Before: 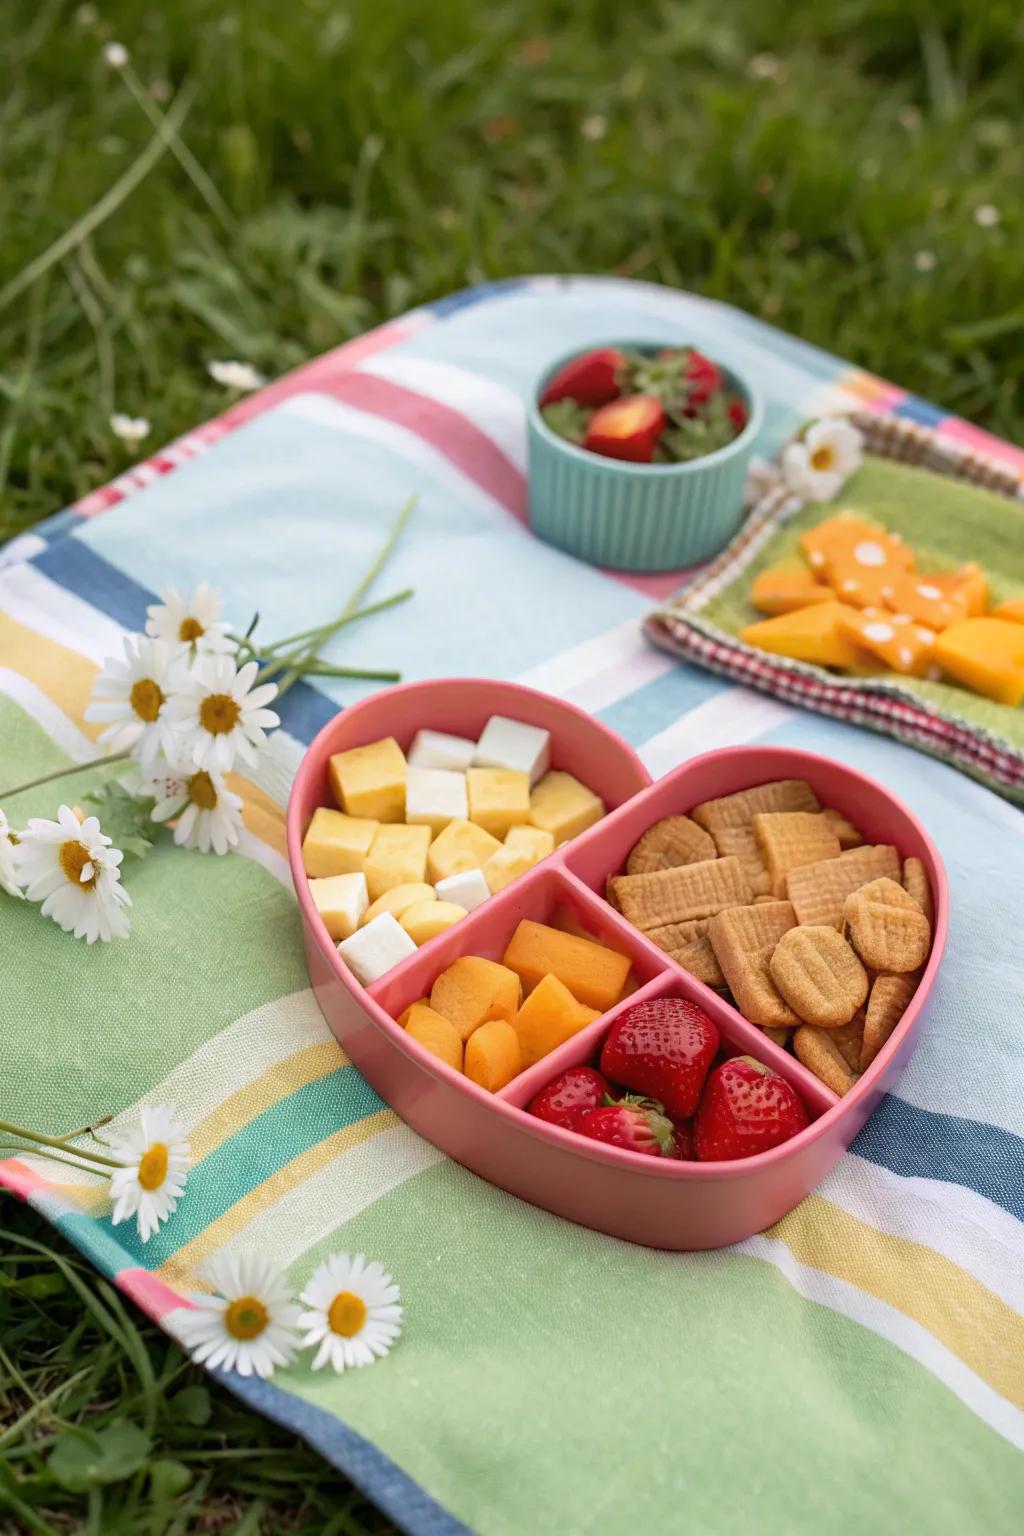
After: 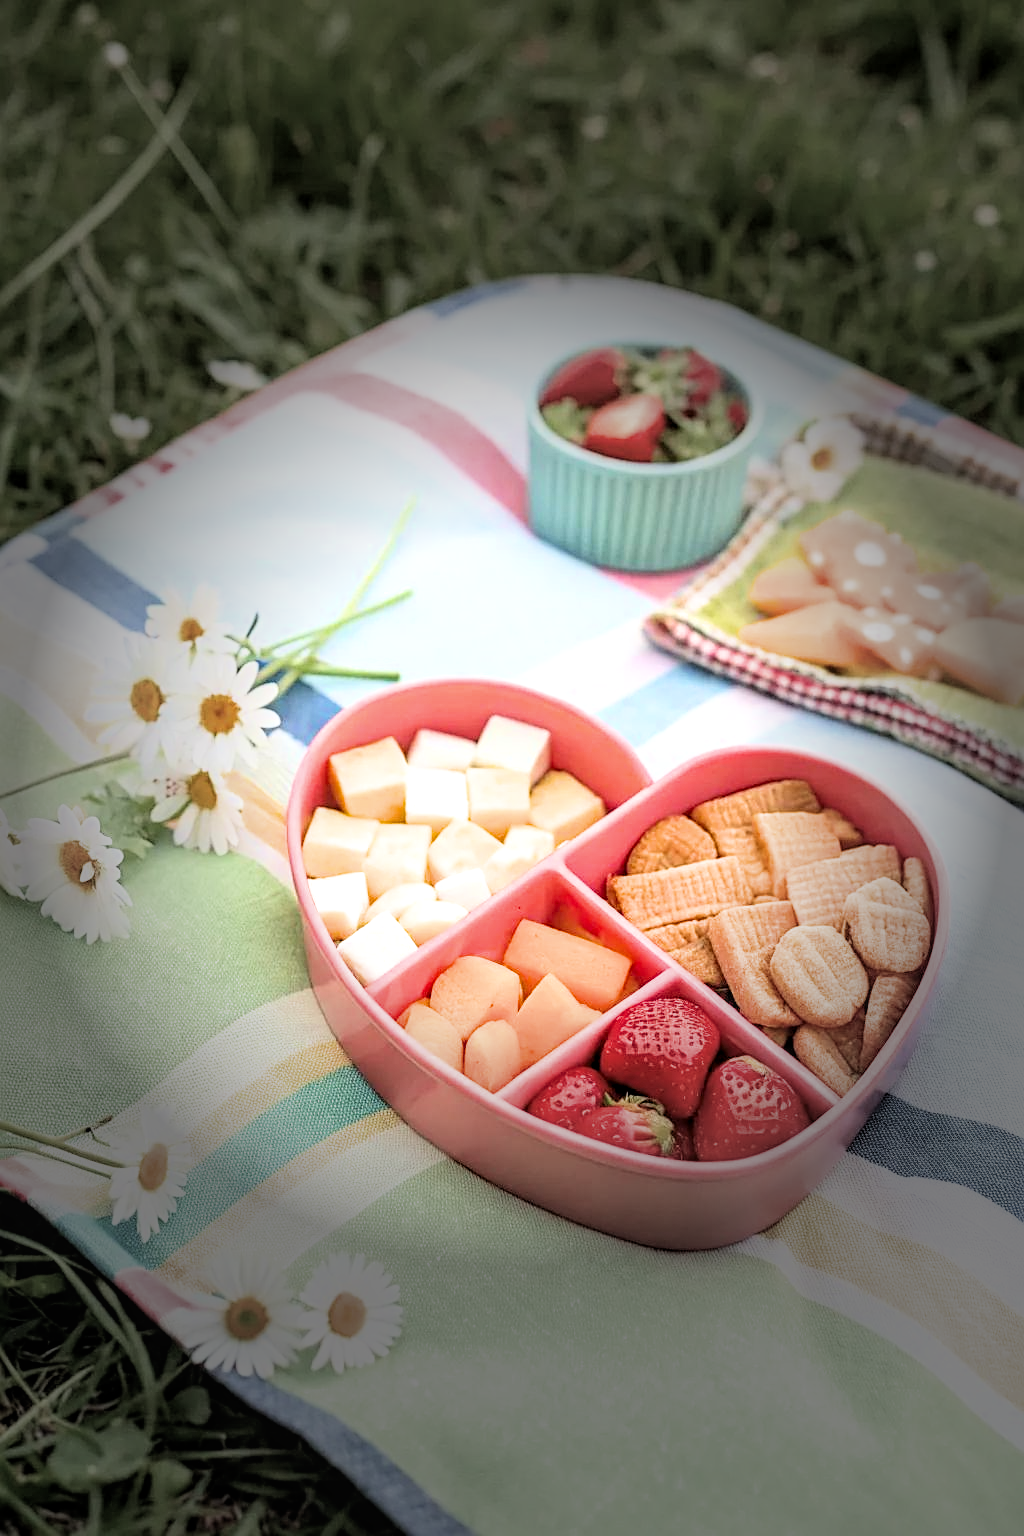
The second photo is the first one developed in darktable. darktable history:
sharpen: on, module defaults
vignetting: fall-off start 30.58%, fall-off radius 33.91%, brightness -0.794, center (0, 0.004)
exposure: black level correction 0, exposure 1.445 EV, compensate highlight preservation false
filmic rgb: black relative exposure -5.13 EV, white relative exposure 3.98 EV, hardness 2.88, contrast 1.187, color science v6 (2022)
local contrast: on, module defaults
